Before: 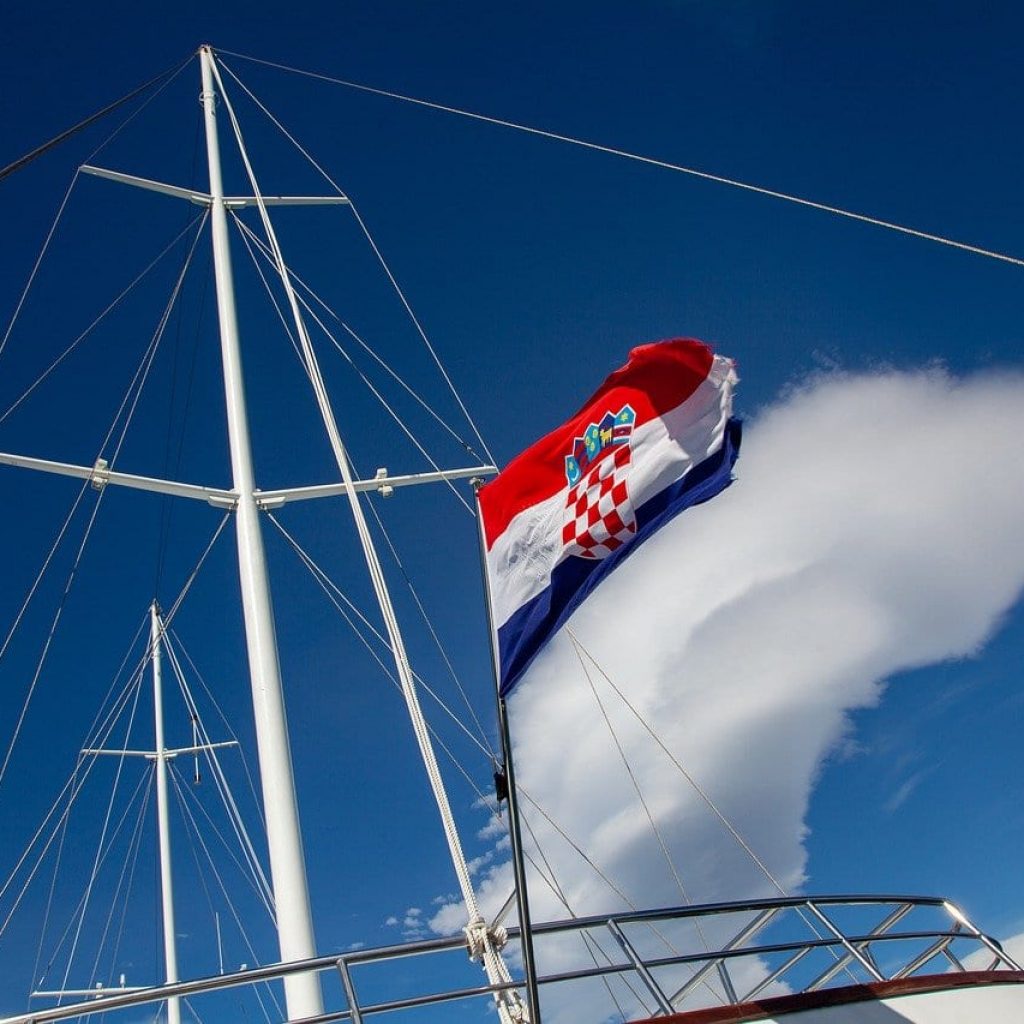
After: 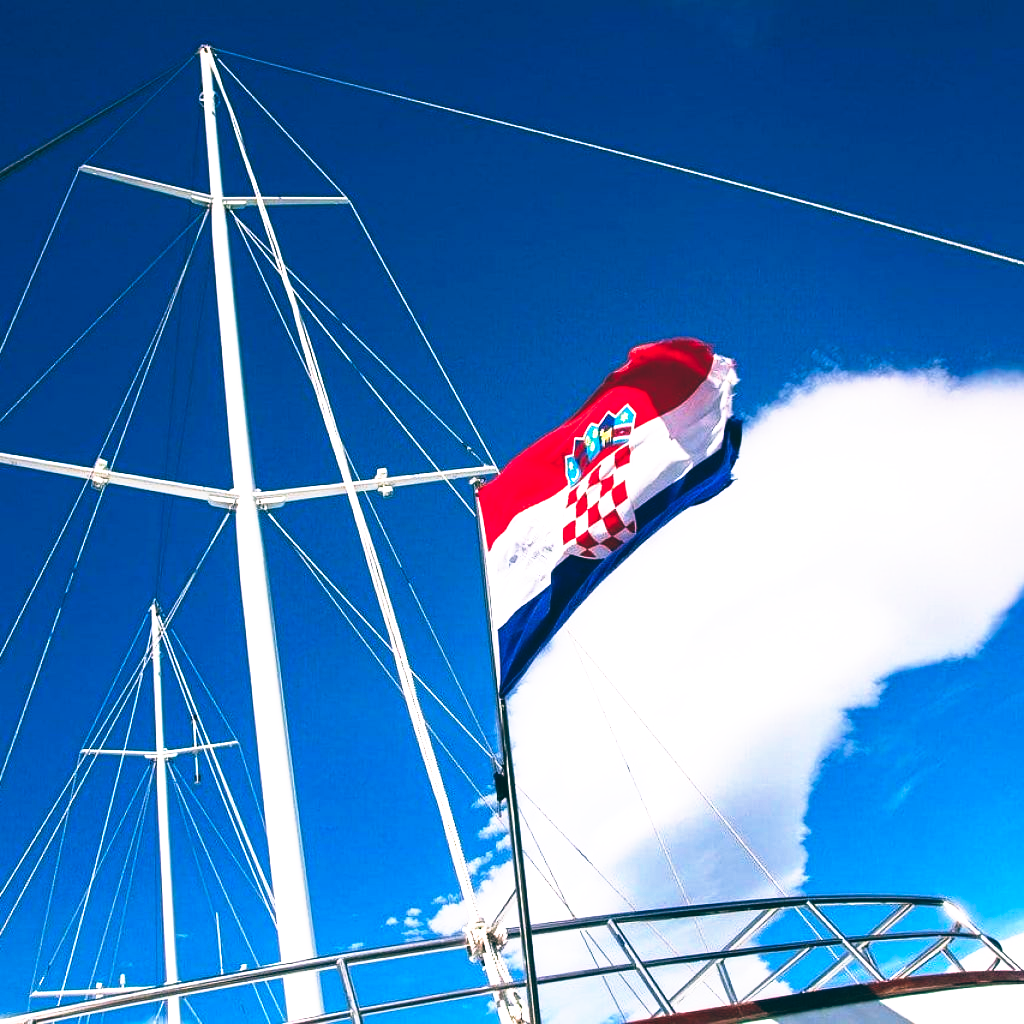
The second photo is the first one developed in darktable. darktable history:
exposure: exposure 0.943 EV, compensate highlight preservation false
base curve: curves: ch0 [(0, 0) (0.495, 0.917) (1, 1)], preserve colors none
color balance: lift [1.016, 0.983, 1, 1.017], gamma [0.78, 1.018, 1.043, 0.957], gain [0.786, 1.063, 0.937, 1.017], input saturation 118.26%, contrast 13.43%, contrast fulcrum 21.62%, output saturation 82.76%
